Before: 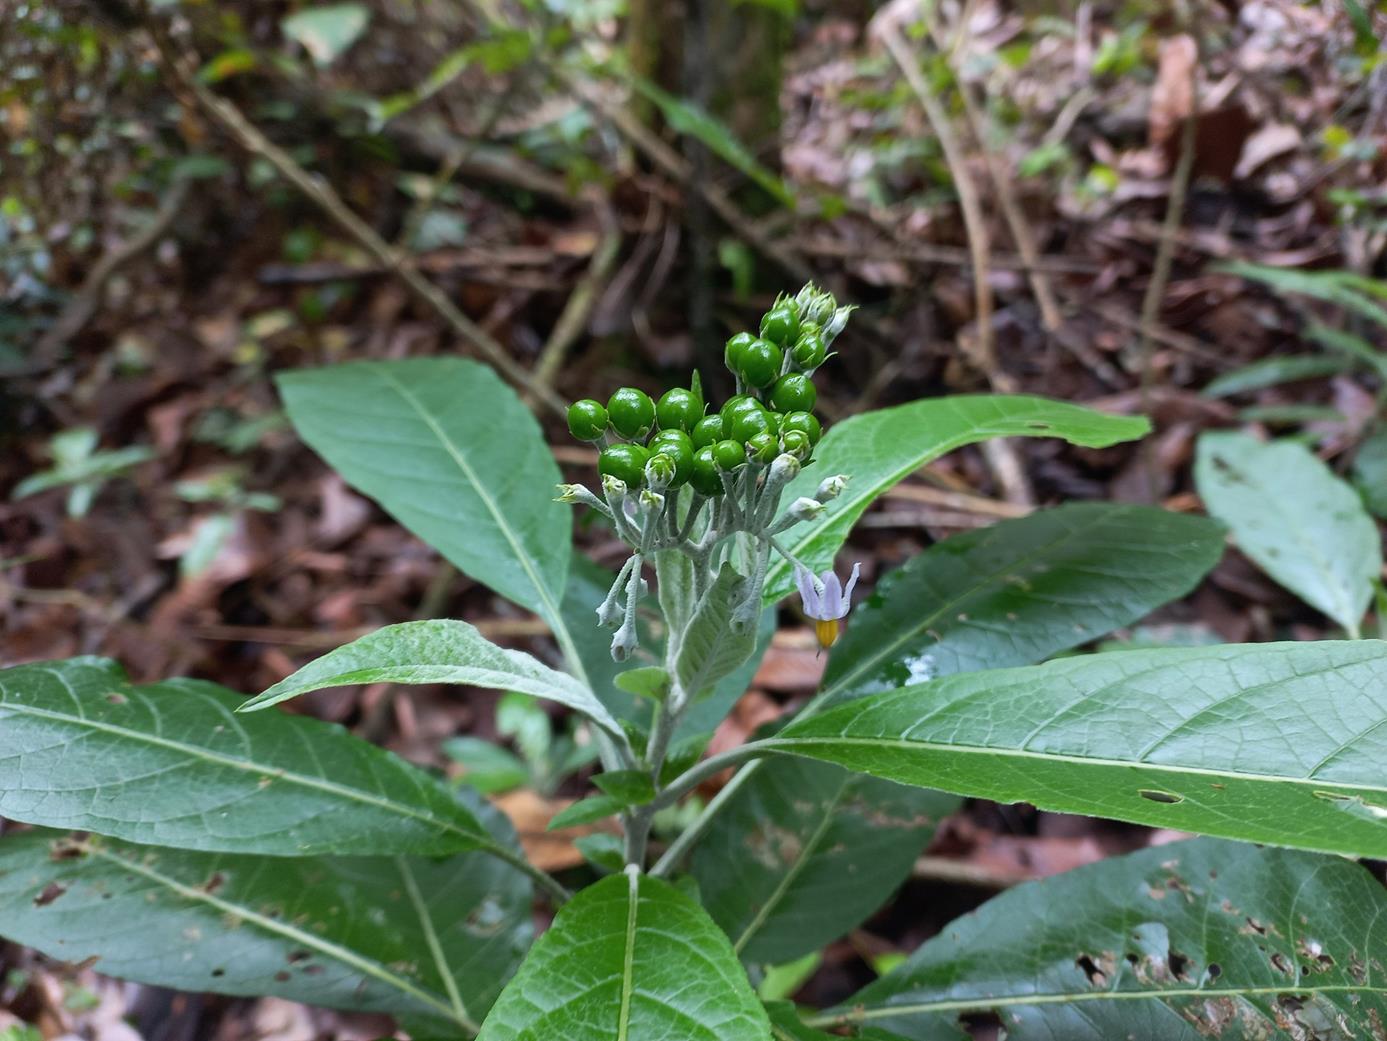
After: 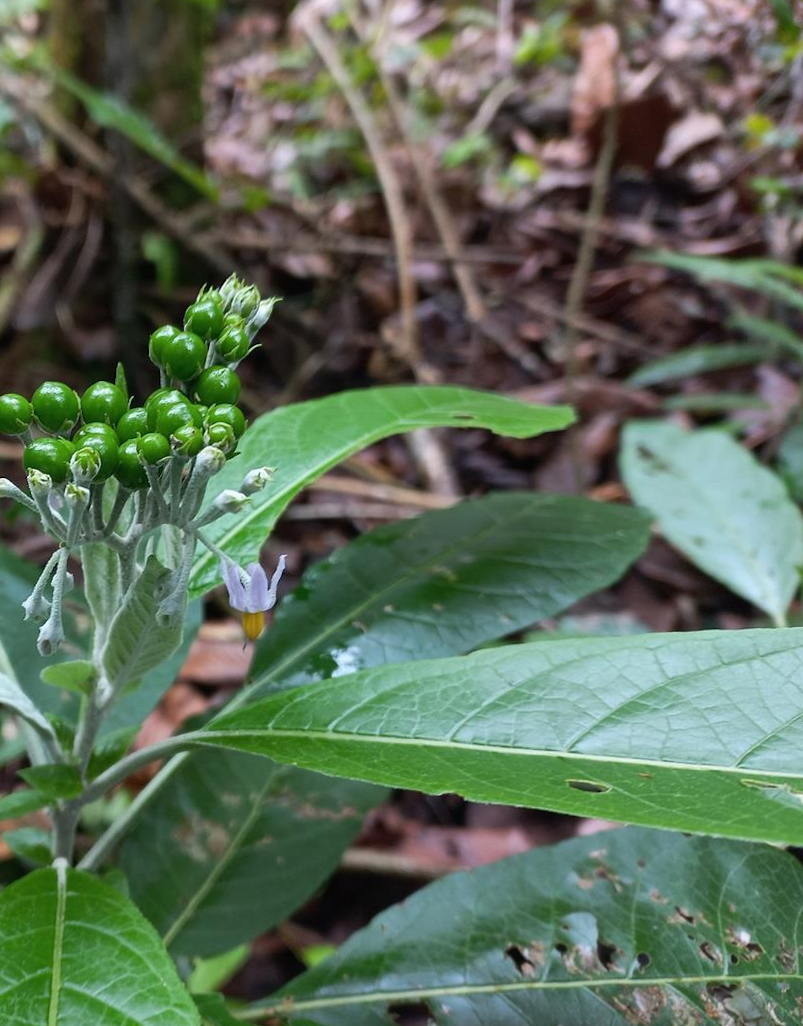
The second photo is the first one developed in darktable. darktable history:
crop: left 41.402%
rotate and perspective: rotation -0.45°, automatic cropping original format, crop left 0.008, crop right 0.992, crop top 0.012, crop bottom 0.988
